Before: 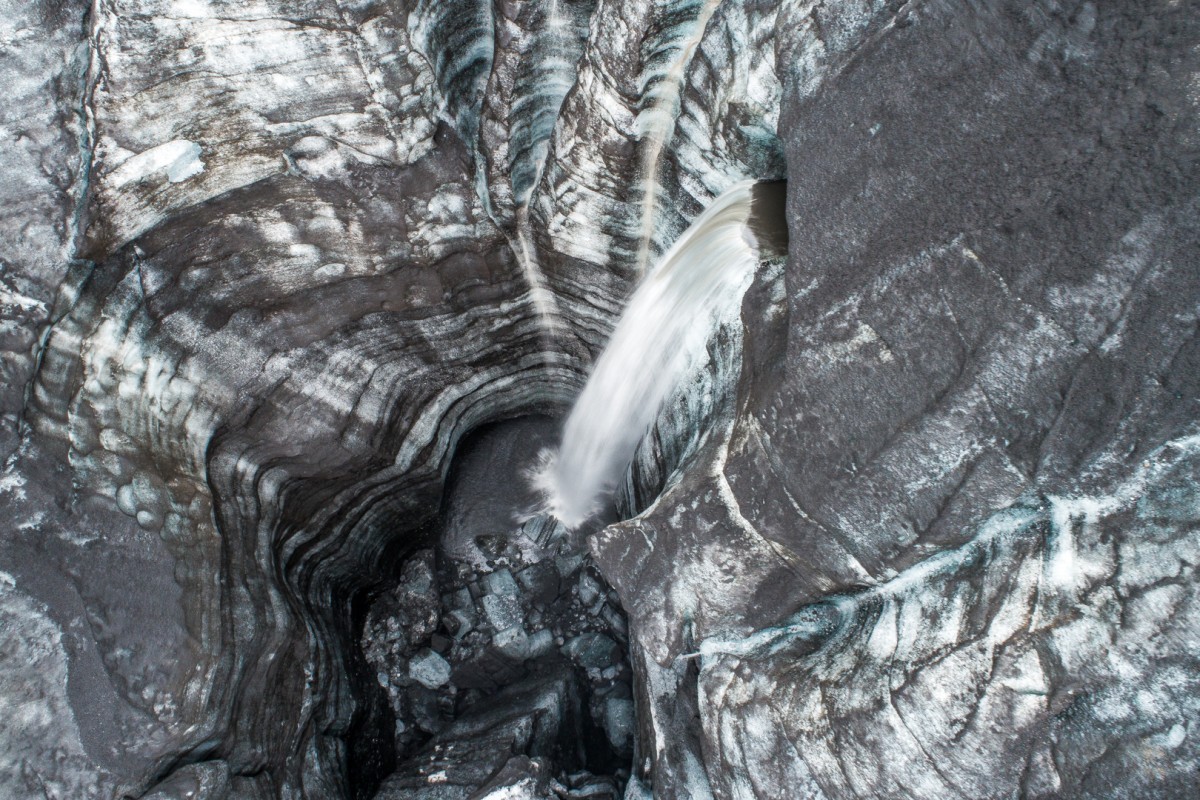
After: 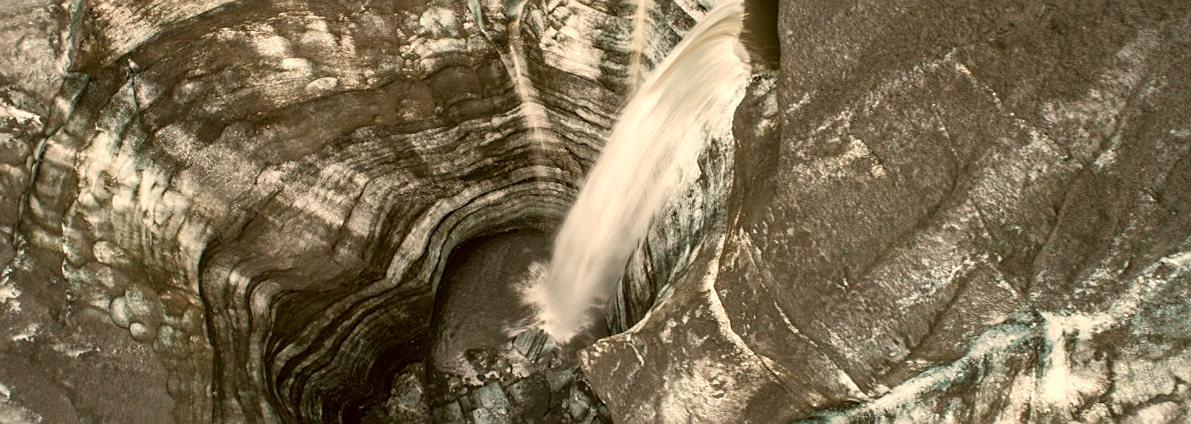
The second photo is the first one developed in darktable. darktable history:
crop and rotate: top 23.043%, bottom 23.437%
rotate and perspective: rotation 0.192°, lens shift (horizontal) -0.015, crop left 0.005, crop right 0.996, crop top 0.006, crop bottom 0.99
sharpen: on, module defaults
white balance: red 1.127, blue 0.943
color correction: highlights a* -1.43, highlights b* 10.12, shadows a* 0.395, shadows b* 19.35
